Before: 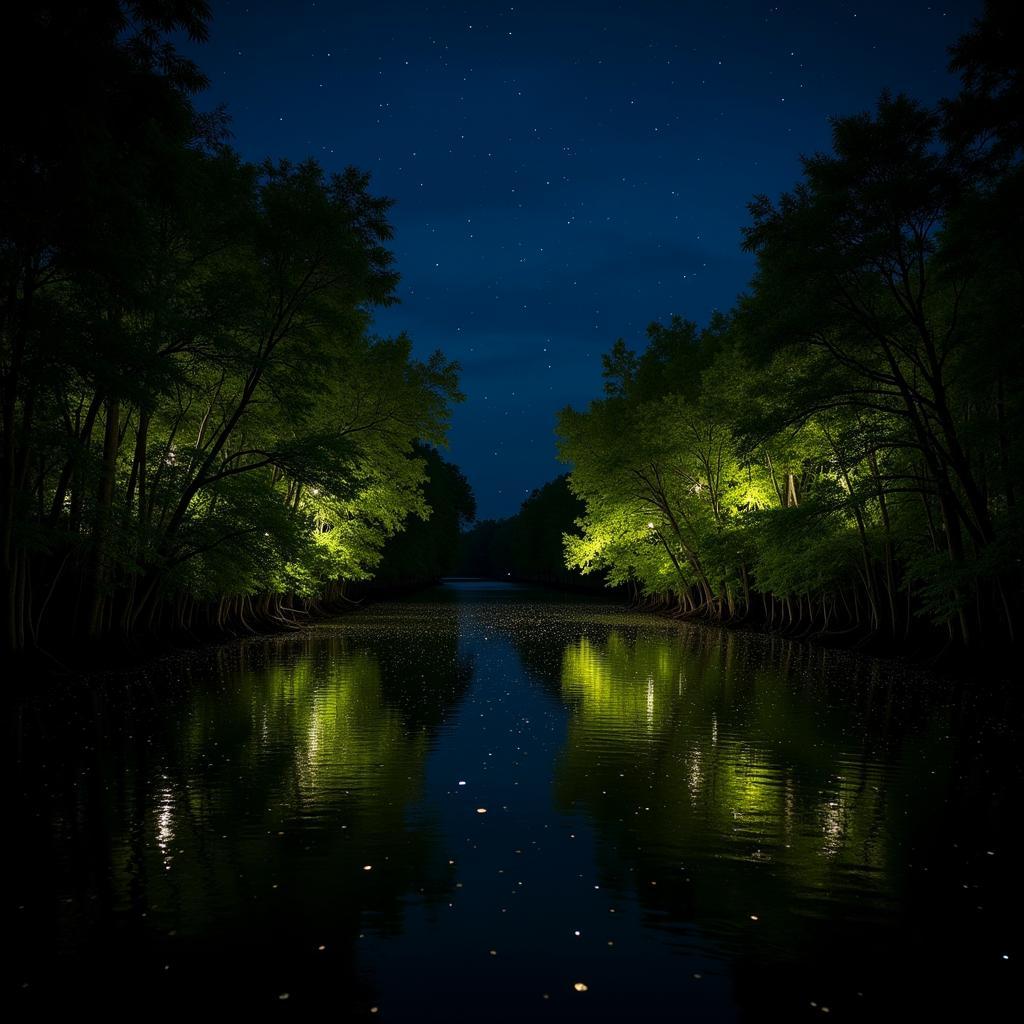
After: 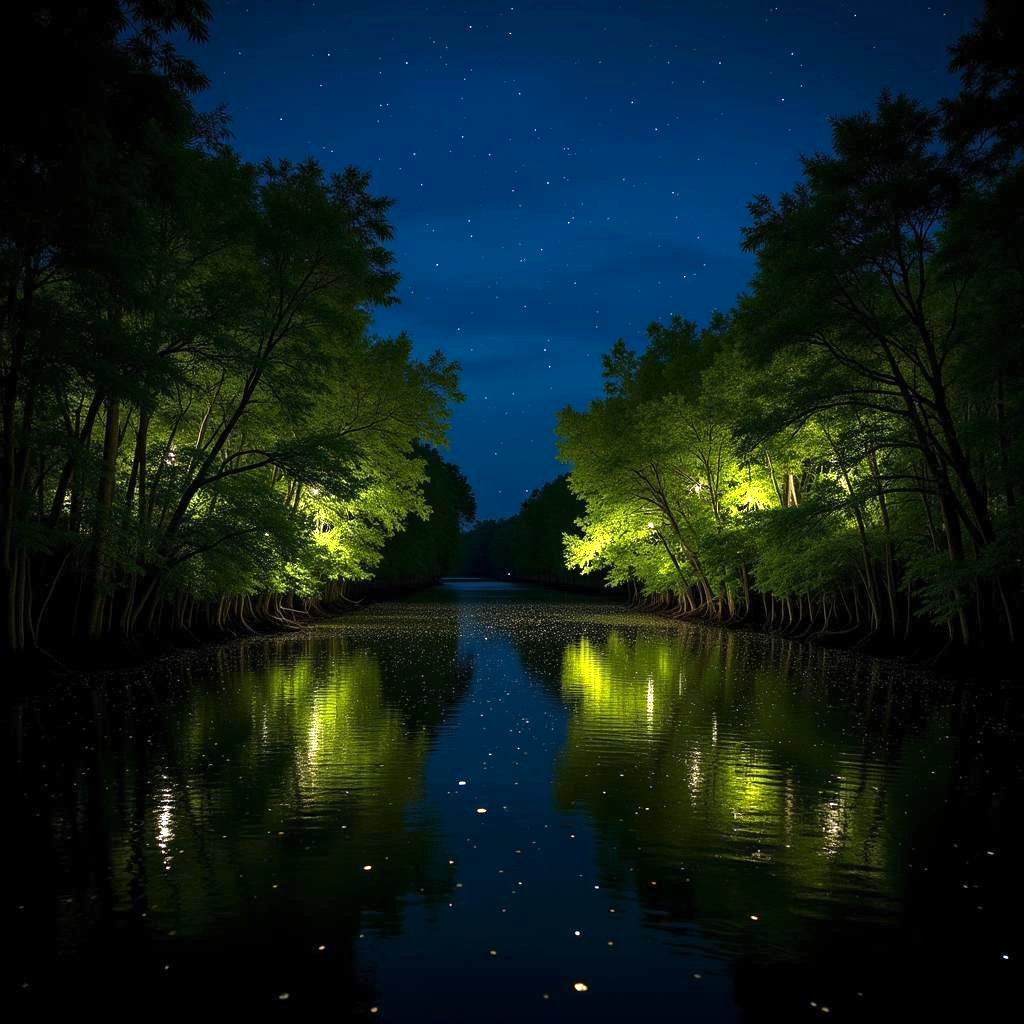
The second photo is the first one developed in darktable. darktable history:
haze removal: compatibility mode true, adaptive false
exposure: exposure 1 EV, compensate highlight preservation false
